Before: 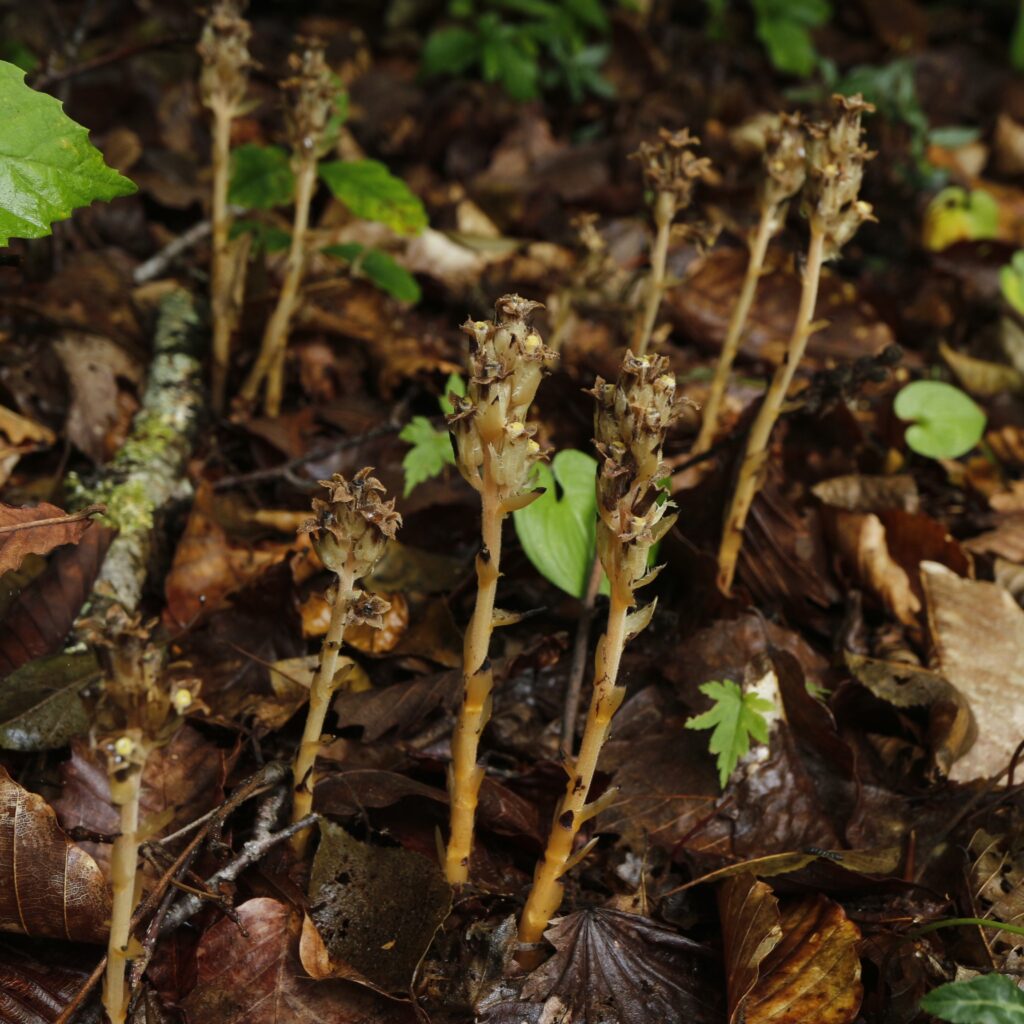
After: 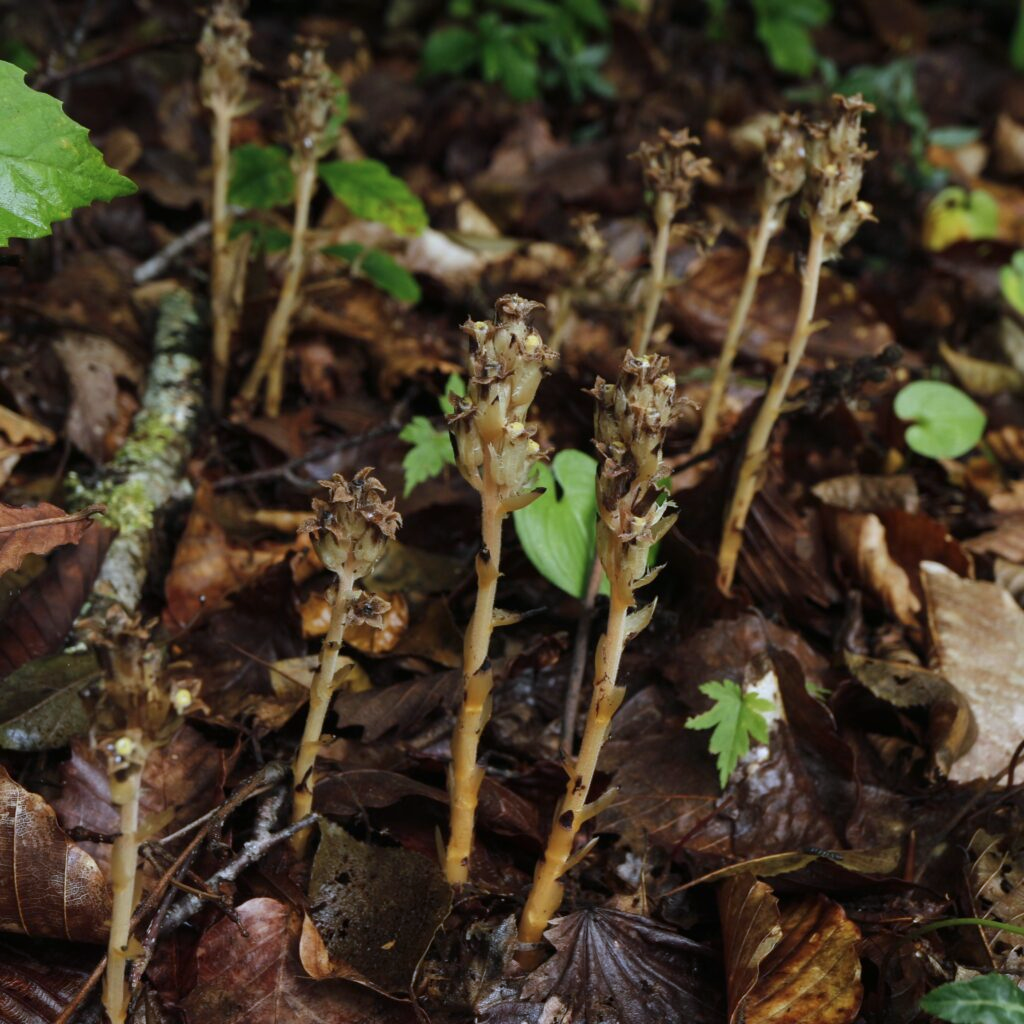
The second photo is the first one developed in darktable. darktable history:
color calibration: illuminant custom, x 0.371, y 0.382, temperature 4282.21 K
